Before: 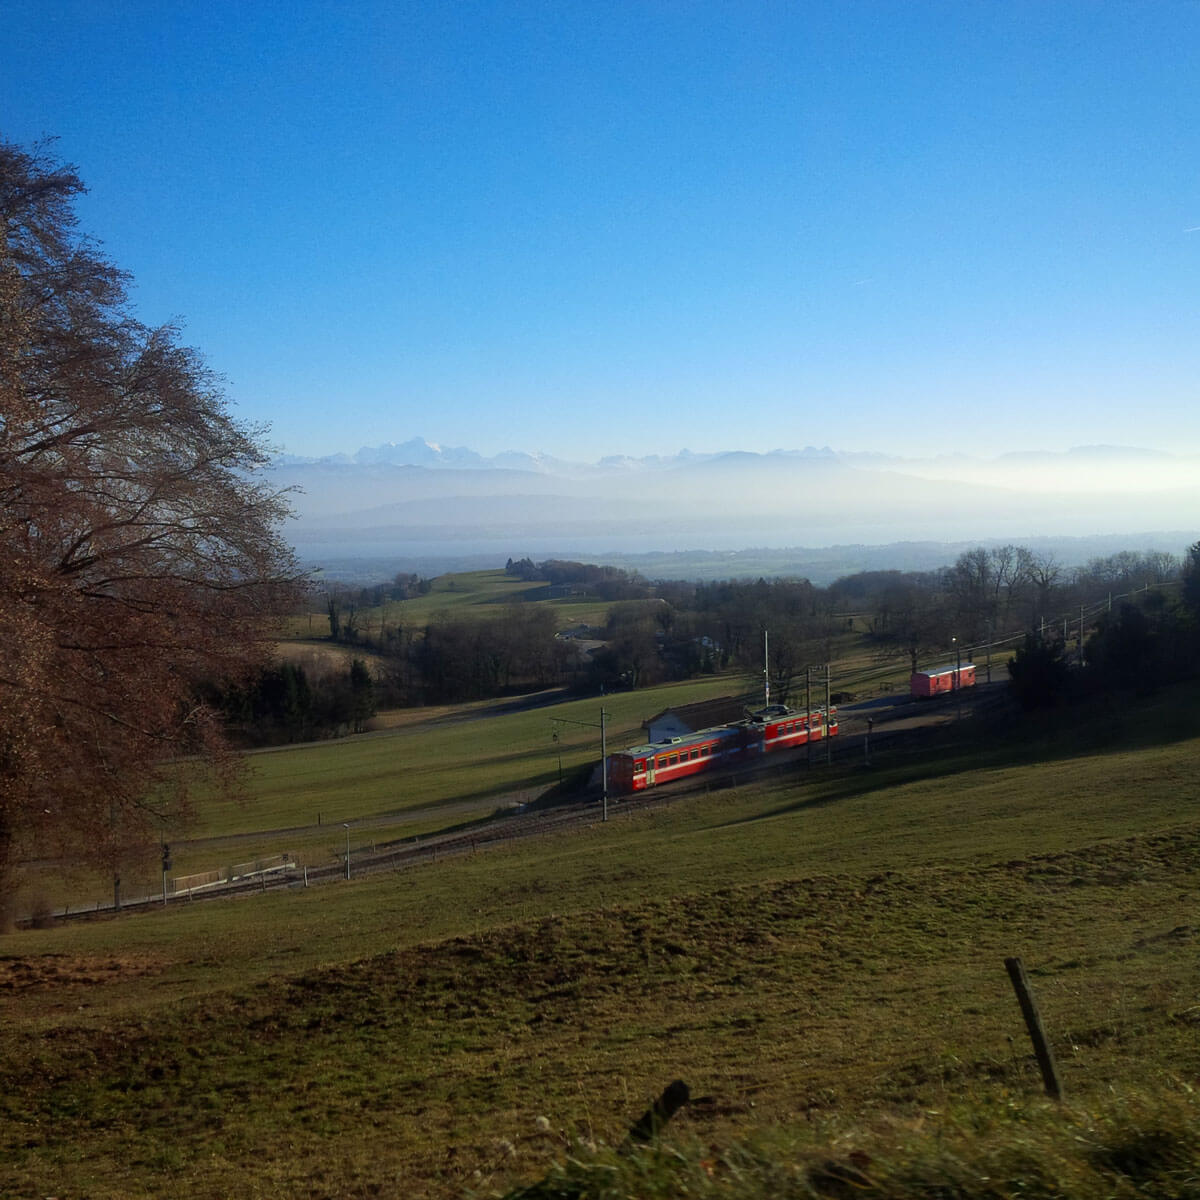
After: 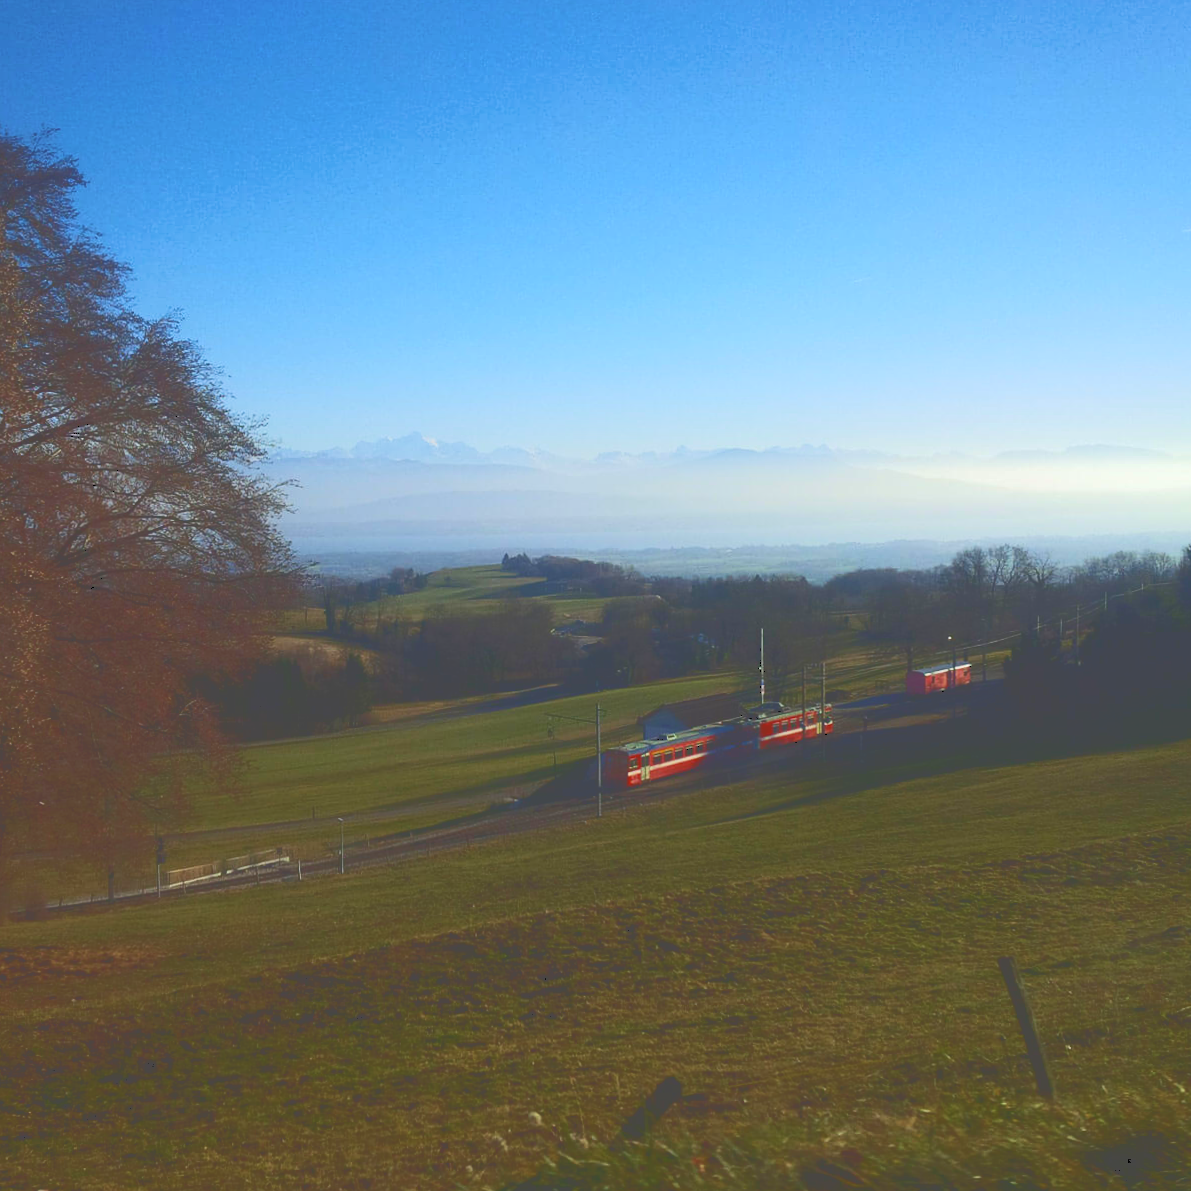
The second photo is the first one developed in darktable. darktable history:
crop and rotate: angle -0.415°
tone curve: curves: ch0 [(0, 0) (0.003, 0.299) (0.011, 0.299) (0.025, 0.299) (0.044, 0.299) (0.069, 0.3) (0.1, 0.306) (0.136, 0.316) (0.177, 0.326) (0.224, 0.338) (0.277, 0.366) (0.335, 0.406) (0.399, 0.462) (0.468, 0.533) (0.543, 0.607) (0.623, 0.7) (0.709, 0.775) (0.801, 0.843) (0.898, 0.903) (1, 1)], color space Lab, independent channels, preserve colors none
velvia: on, module defaults
